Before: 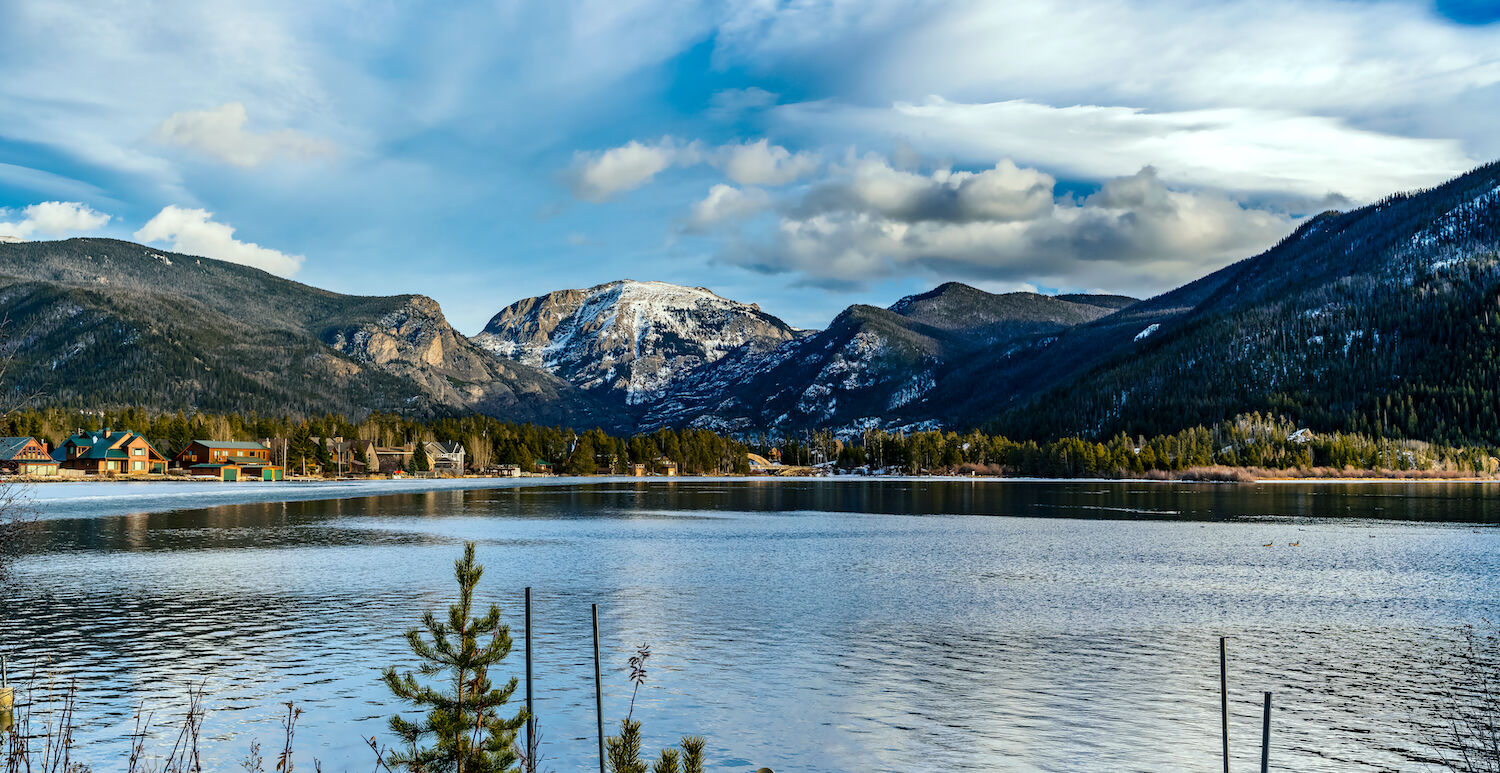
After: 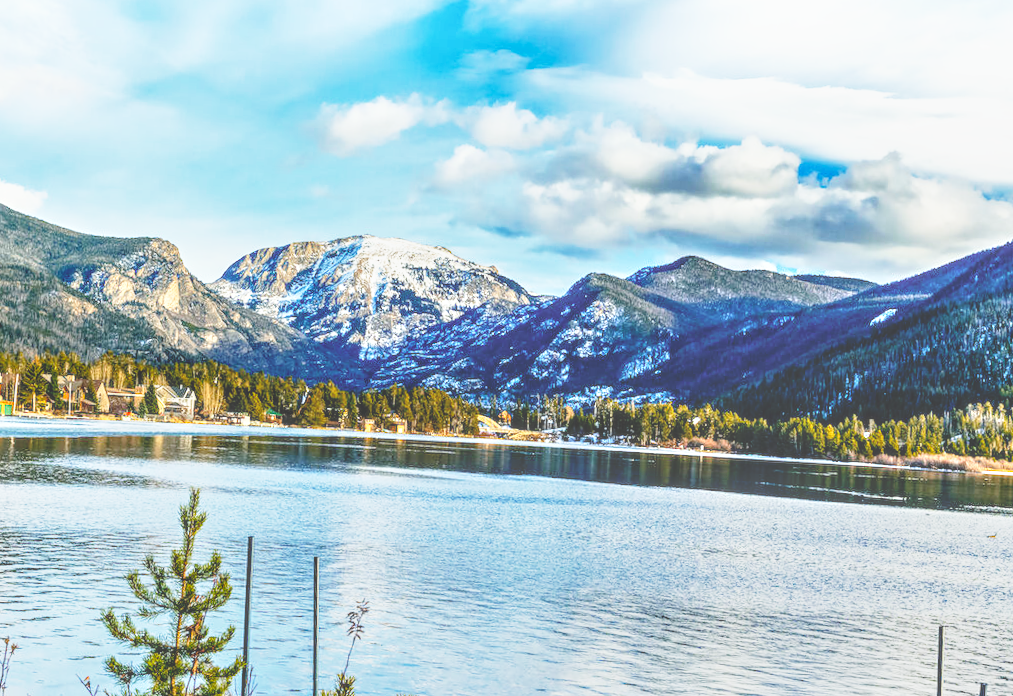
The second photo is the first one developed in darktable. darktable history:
local contrast: highlights 73%, shadows 15%, midtone range 0.197
crop and rotate: angle -3.27°, left 14.277%, top 0.028%, right 10.766%, bottom 0.028%
base curve: curves: ch0 [(0, 0) (0.012, 0.01) (0.073, 0.168) (0.31, 0.711) (0.645, 0.957) (1, 1)], preserve colors none
